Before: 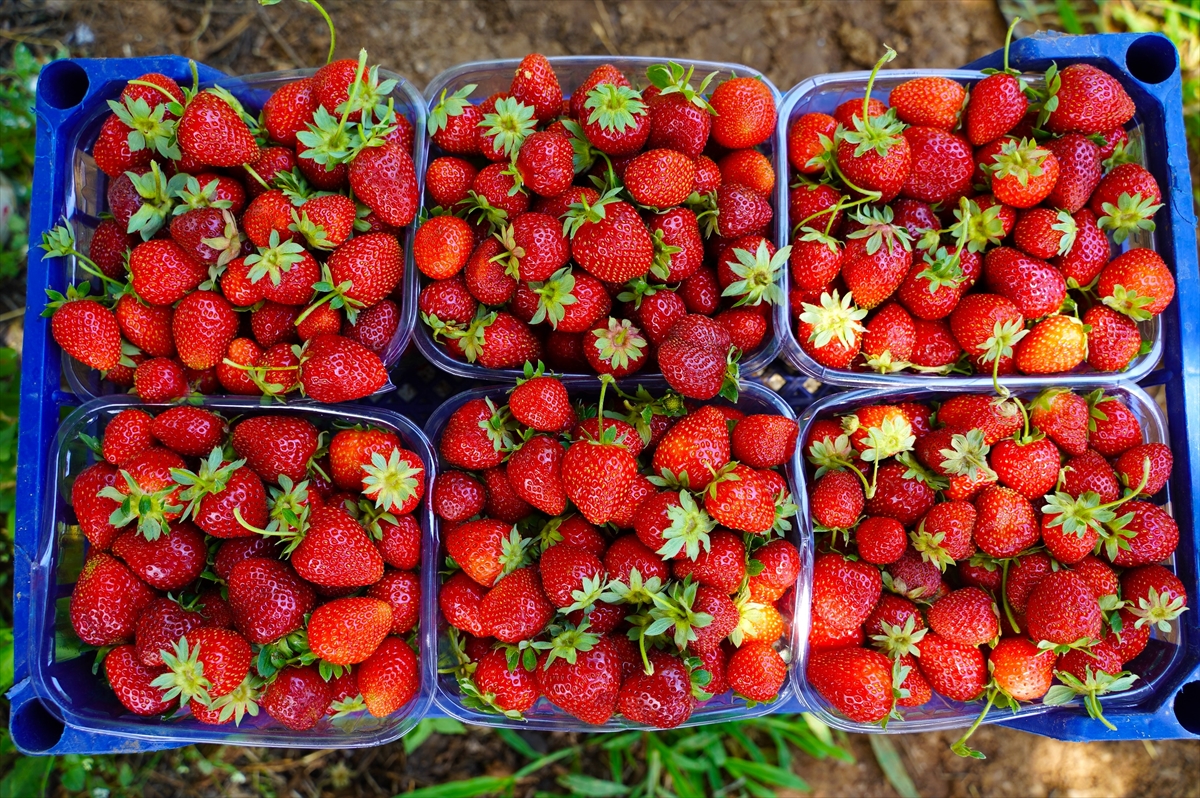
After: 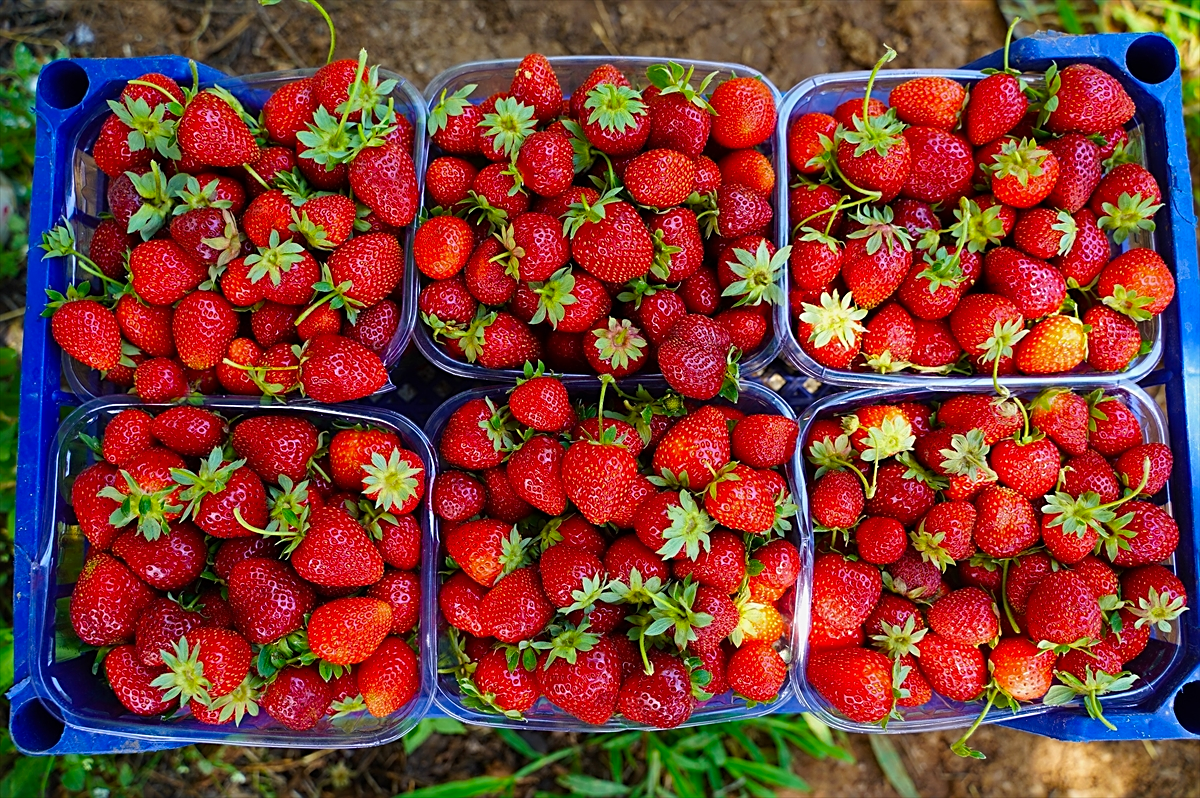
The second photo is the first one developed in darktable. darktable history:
color correction: highlights b* -0.008, saturation 1.11
exposure: exposure -0.155 EV, compensate highlight preservation false
sharpen: on, module defaults
